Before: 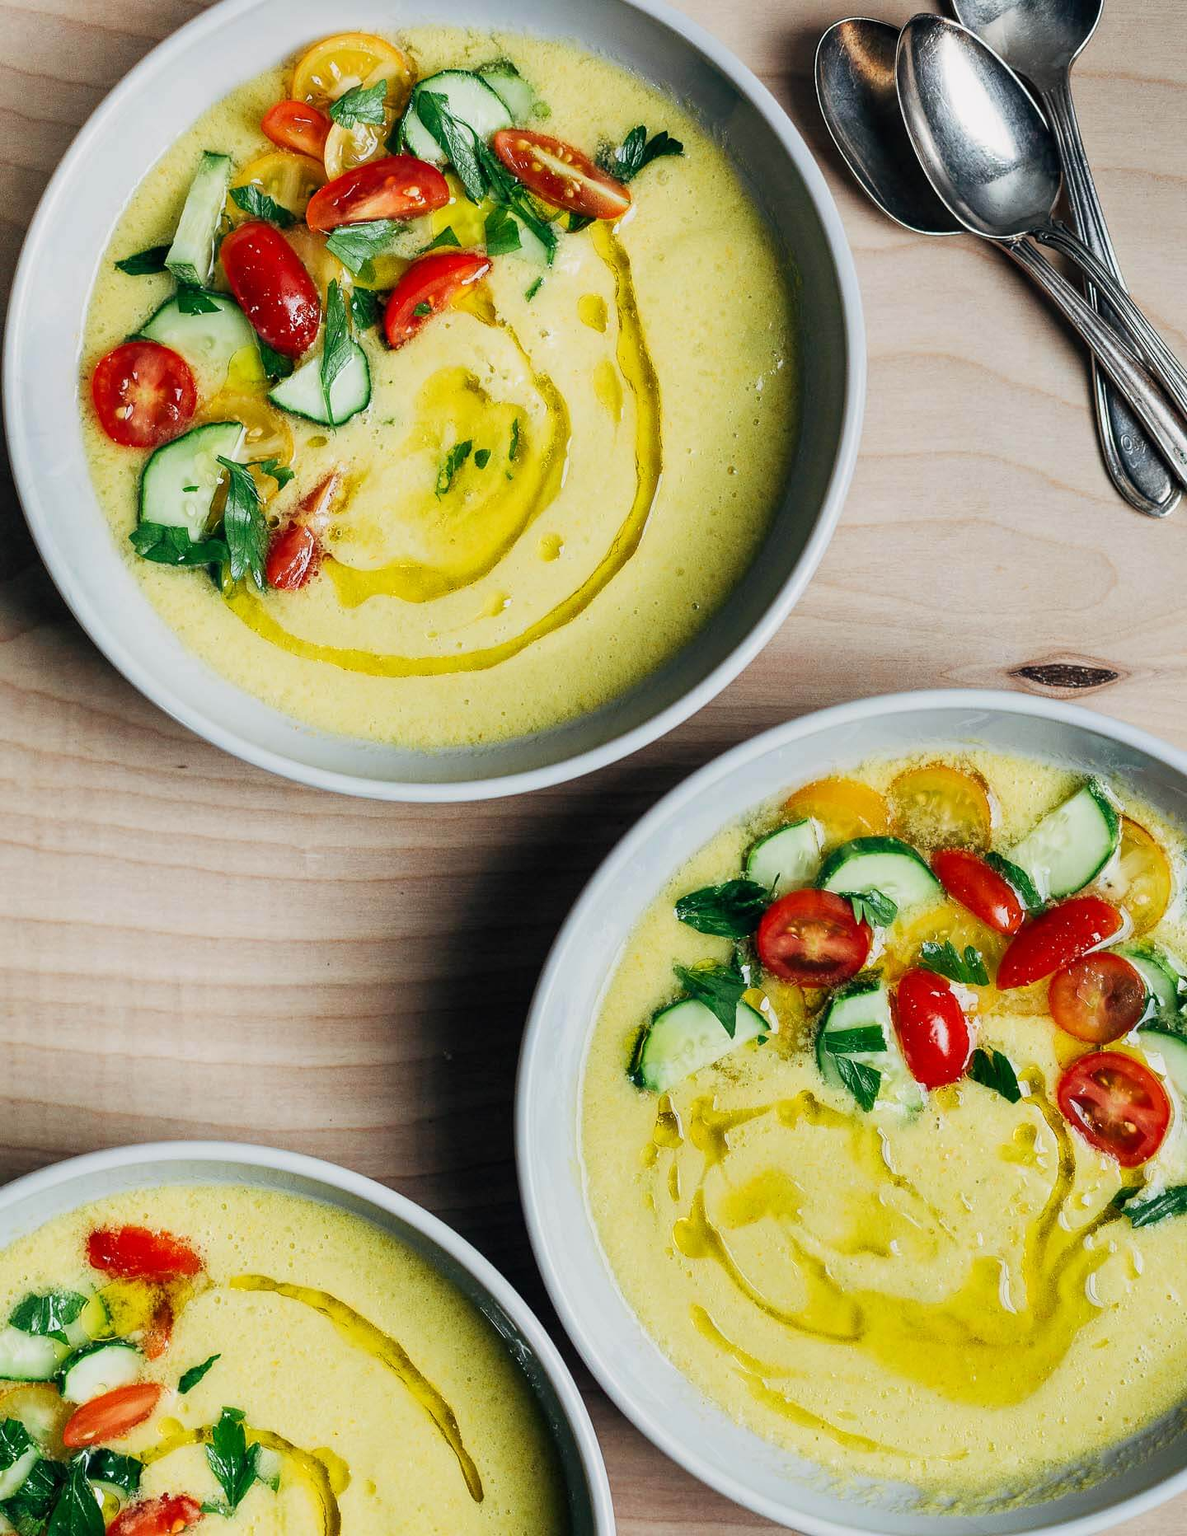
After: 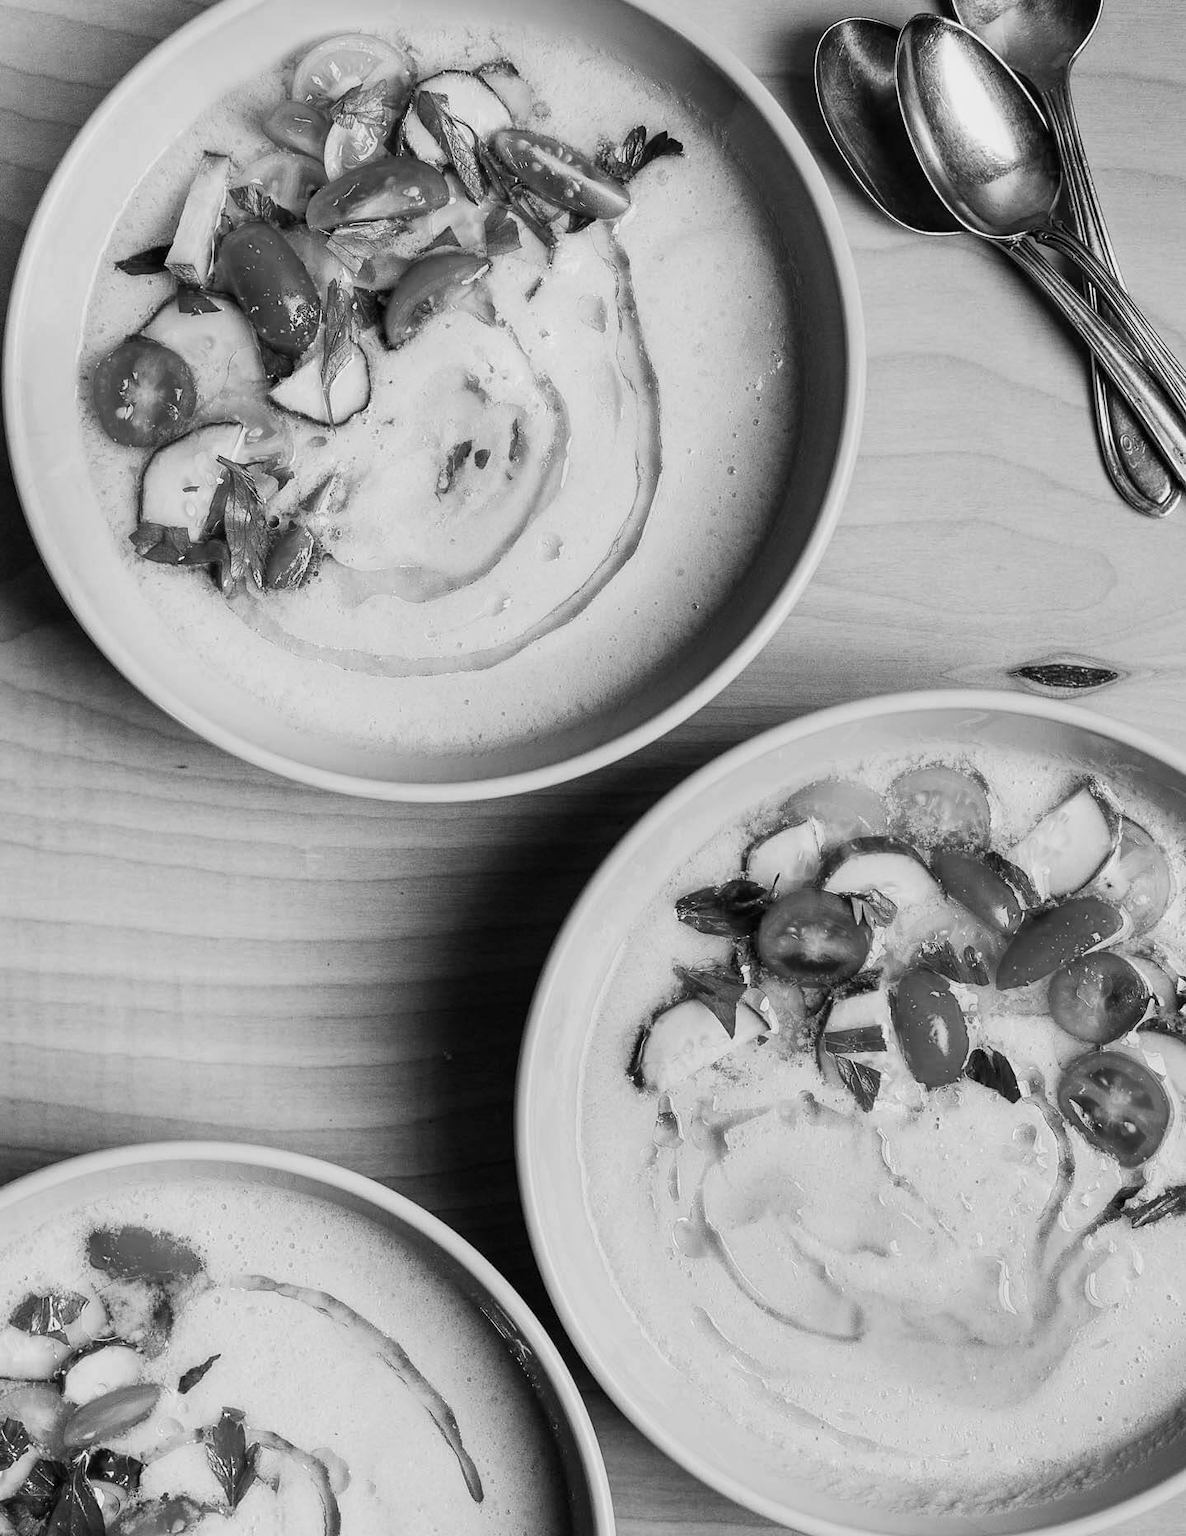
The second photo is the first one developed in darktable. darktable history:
monochrome: a -6.99, b 35.61, size 1.4
white balance: red 0.974, blue 1.044
